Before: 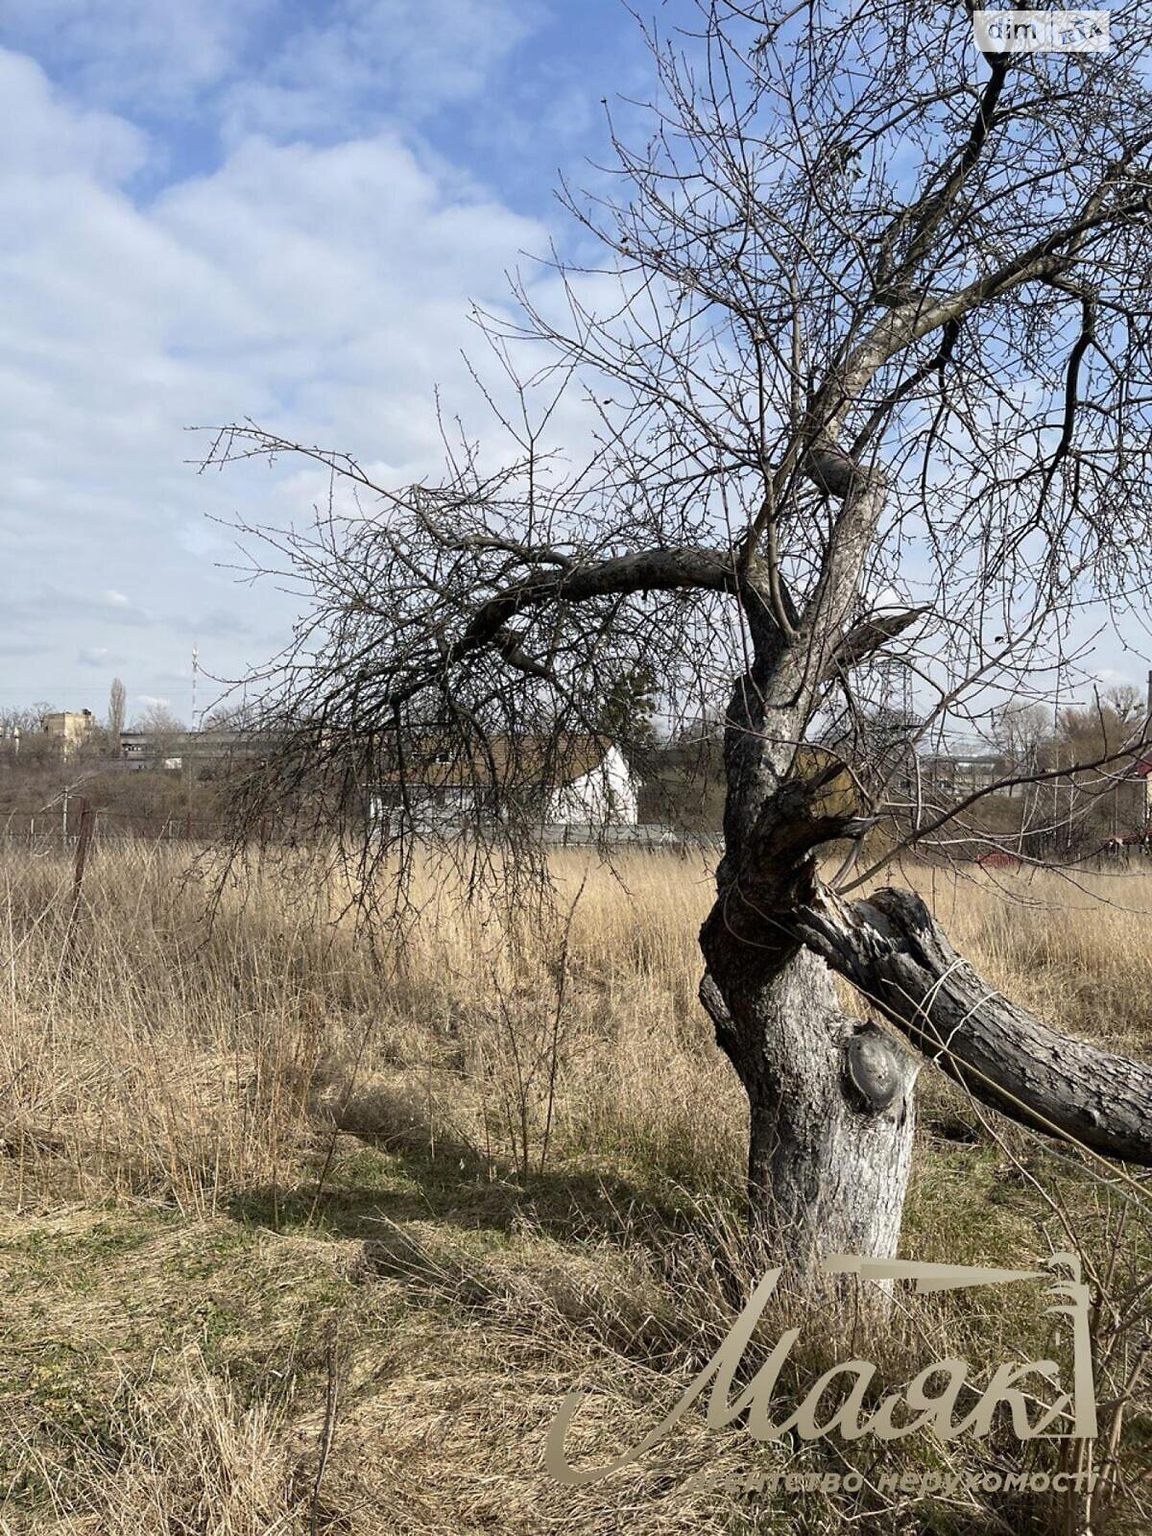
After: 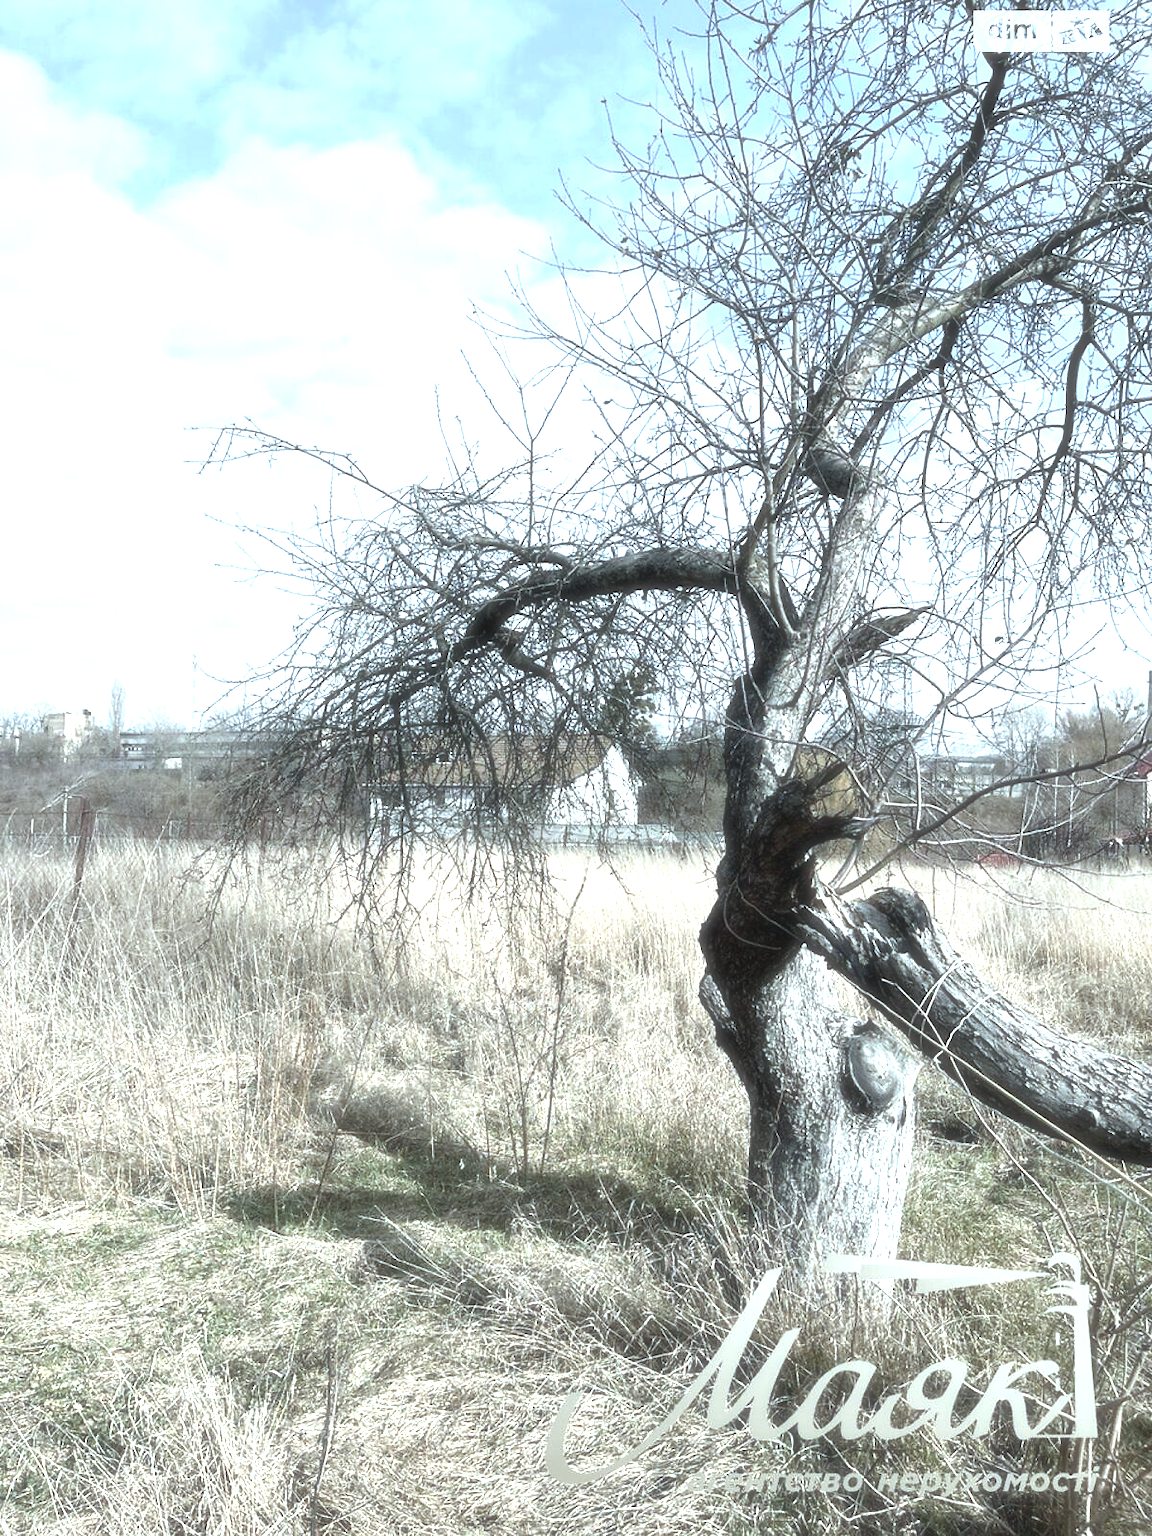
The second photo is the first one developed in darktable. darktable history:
soften: size 19.52%, mix 20.32%
color correction: highlights a* -12.64, highlights b* -18.1, saturation 0.7
exposure: black level correction -0.002, exposure 1.35 EV, compensate highlight preservation false
